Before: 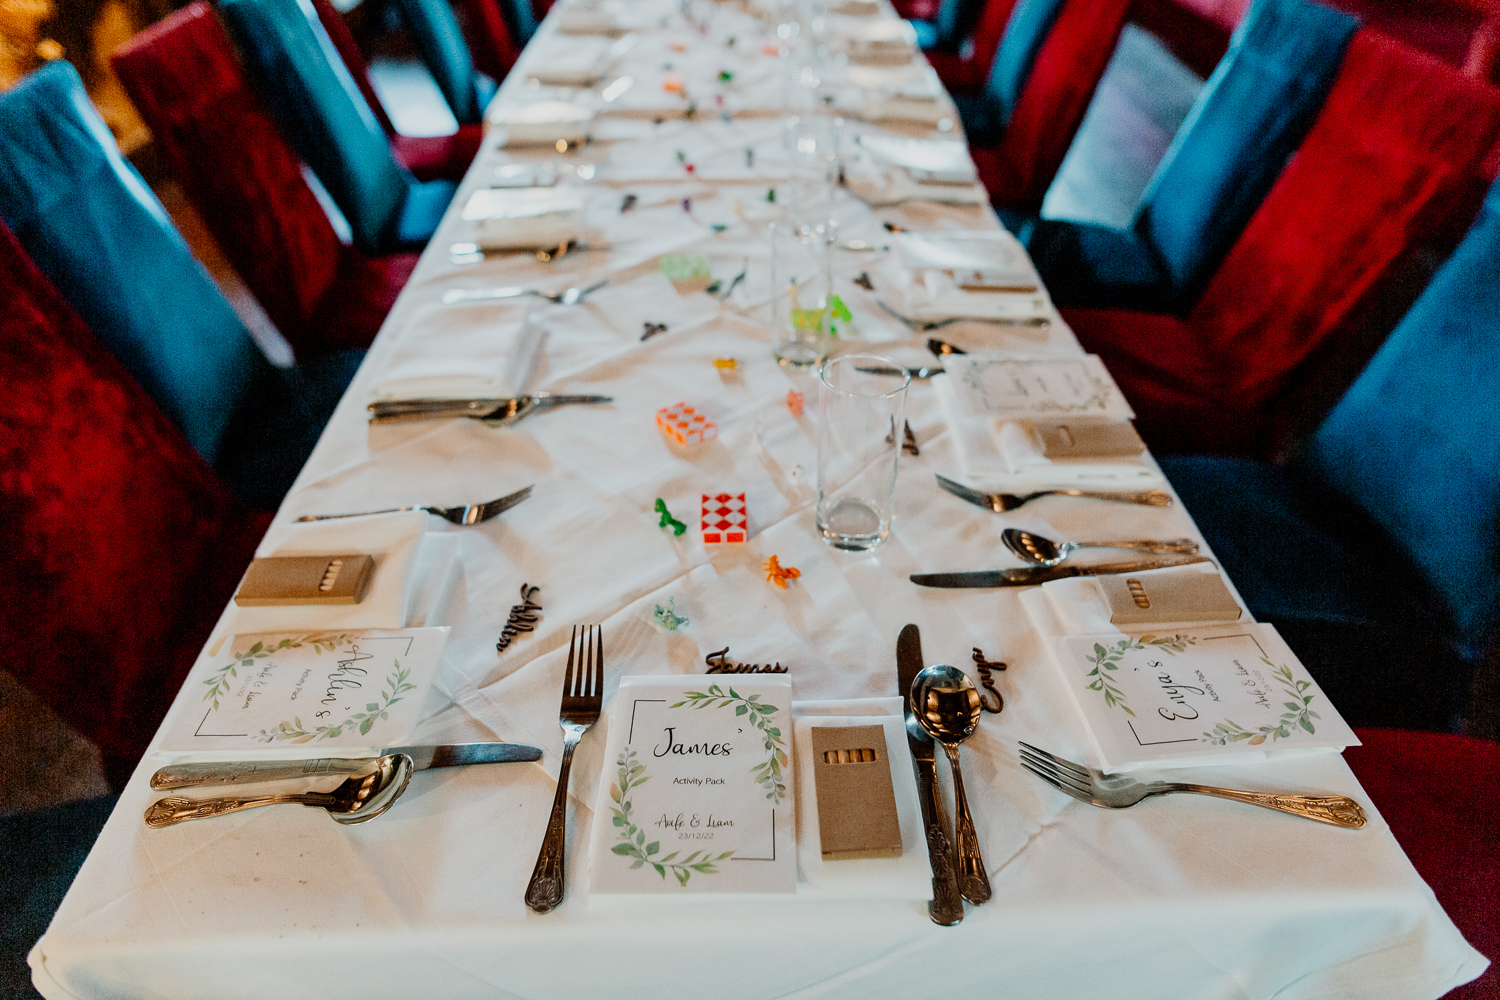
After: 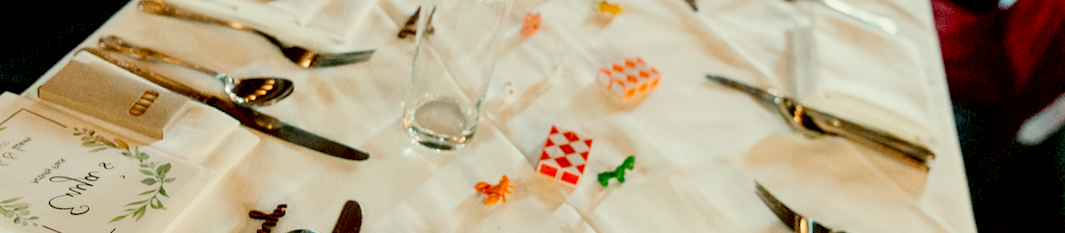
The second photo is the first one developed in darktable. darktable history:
crop and rotate: angle 16.12°, top 30.835%, bottom 35.653%
color correction: highlights a* -1.43, highlights b* 10.12, shadows a* 0.395, shadows b* 19.35
rotate and perspective: rotation -1.32°, lens shift (horizontal) -0.031, crop left 0.015, crop right 0.985, crop top 0.047, crop bottom 0.982
exposure: black level correction 0.005, exposure 0.286 EV, compensate highlight preservation false
